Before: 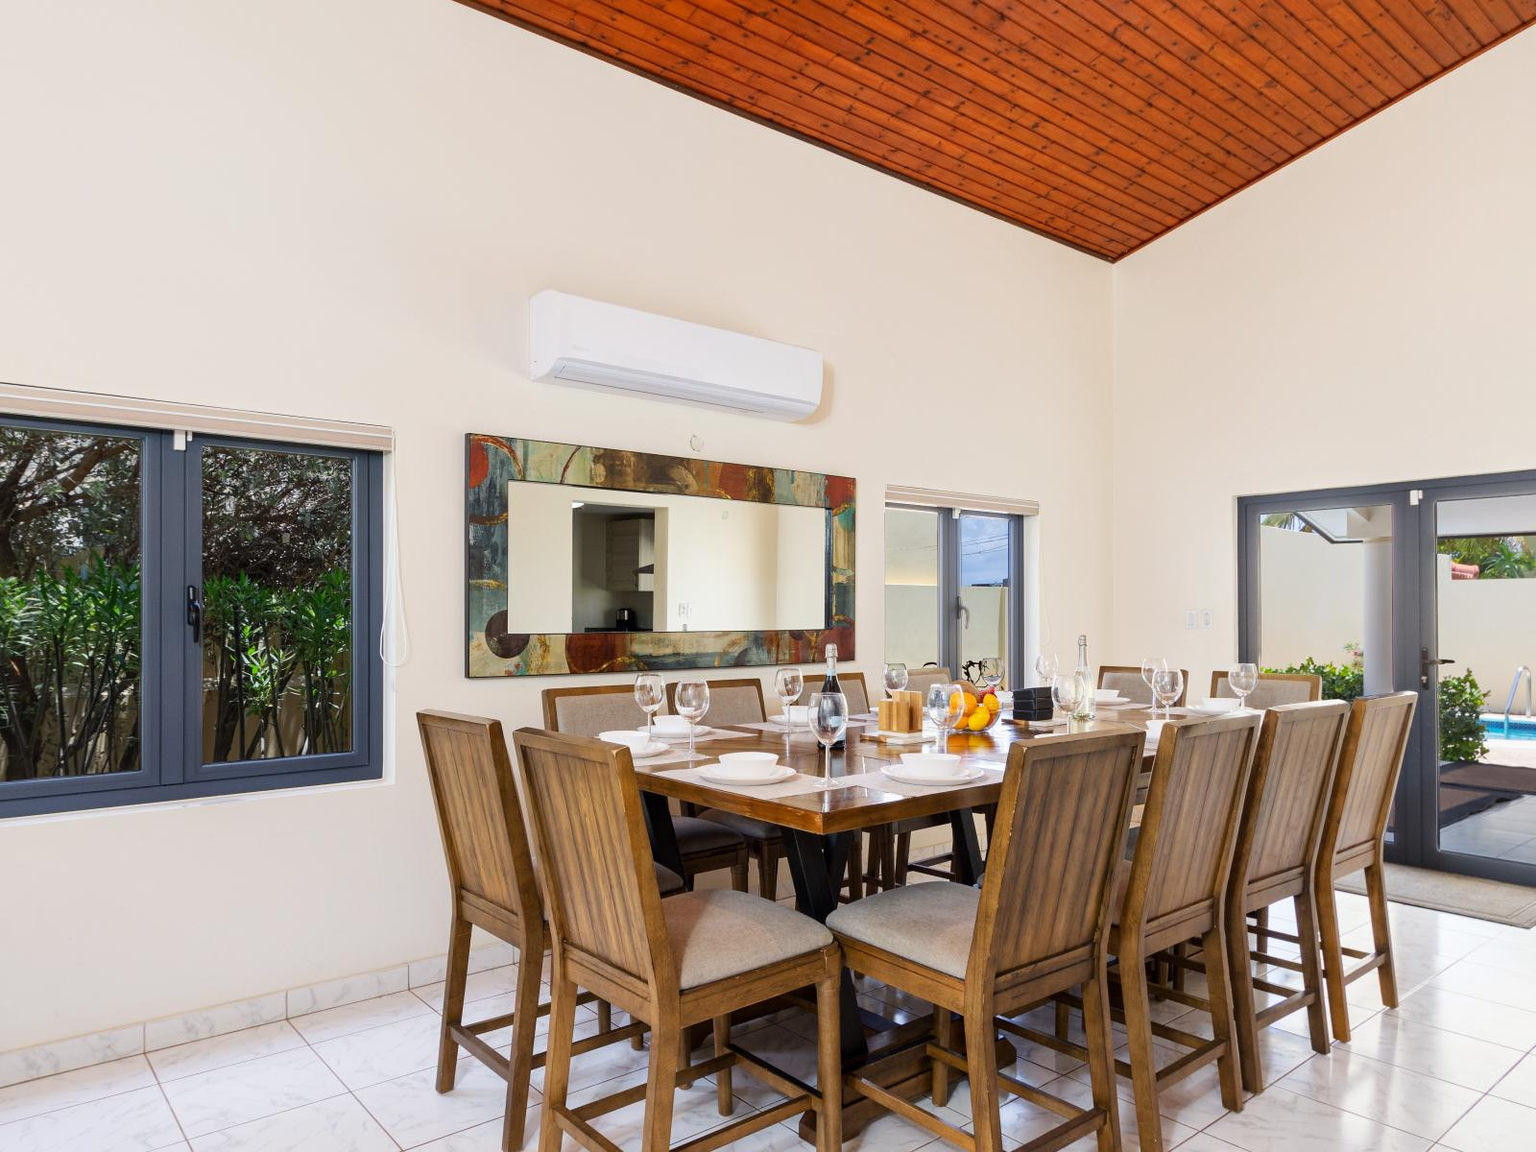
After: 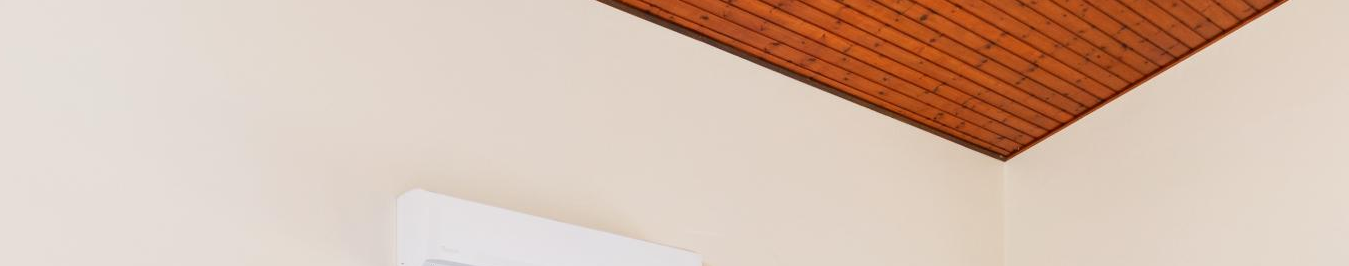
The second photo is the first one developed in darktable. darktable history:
crop and rotate: left 9.711%, top 9.429%, right 5.964%, bottom 68.35%
